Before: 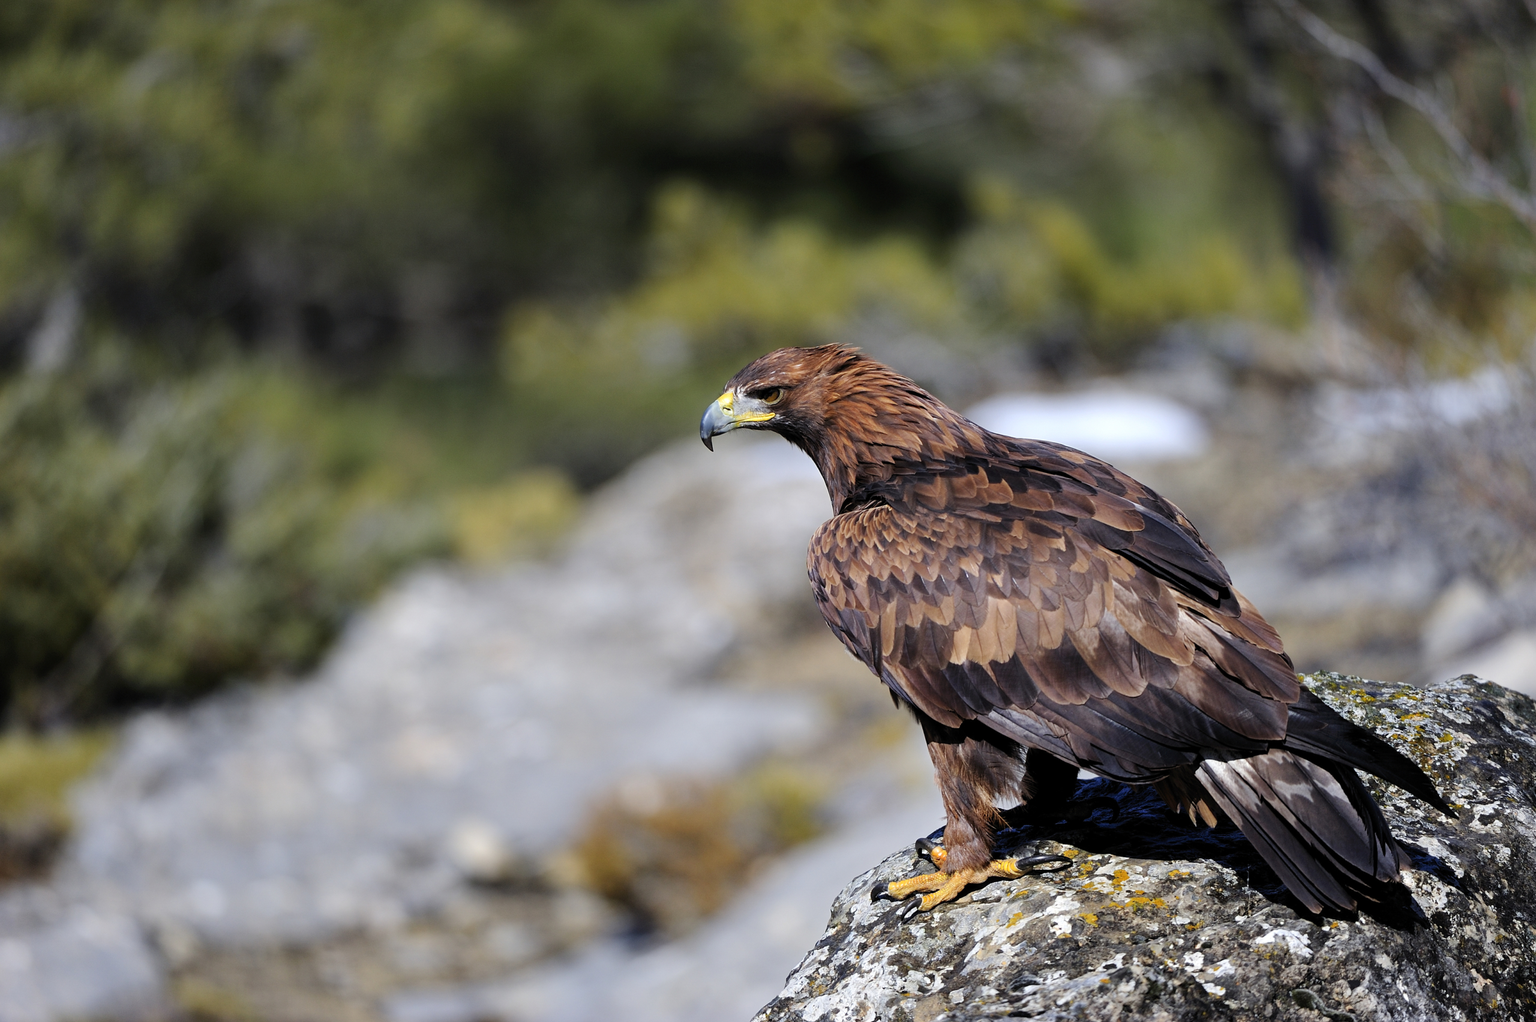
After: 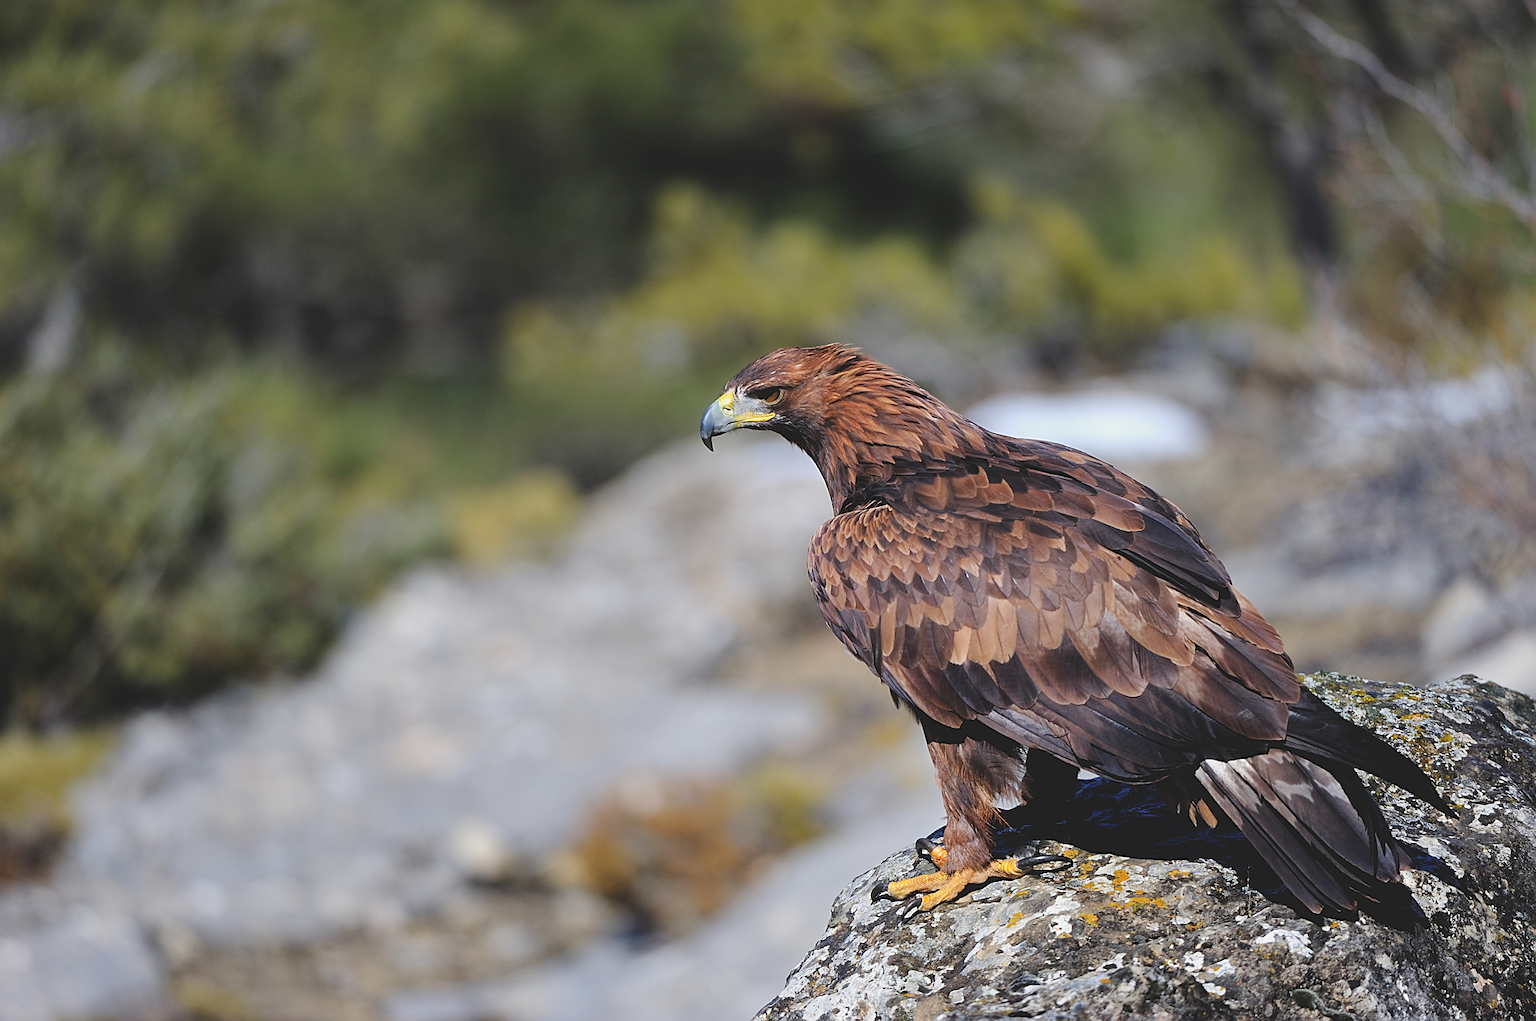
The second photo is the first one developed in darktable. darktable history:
tone equalizer: on, module defaults
sharpen: on, module defaults
color balance: lift [1.01, 1, 1, 1], gamma [1.097, 1, 1, 1], gain [0.85, 1, 1, 1]
